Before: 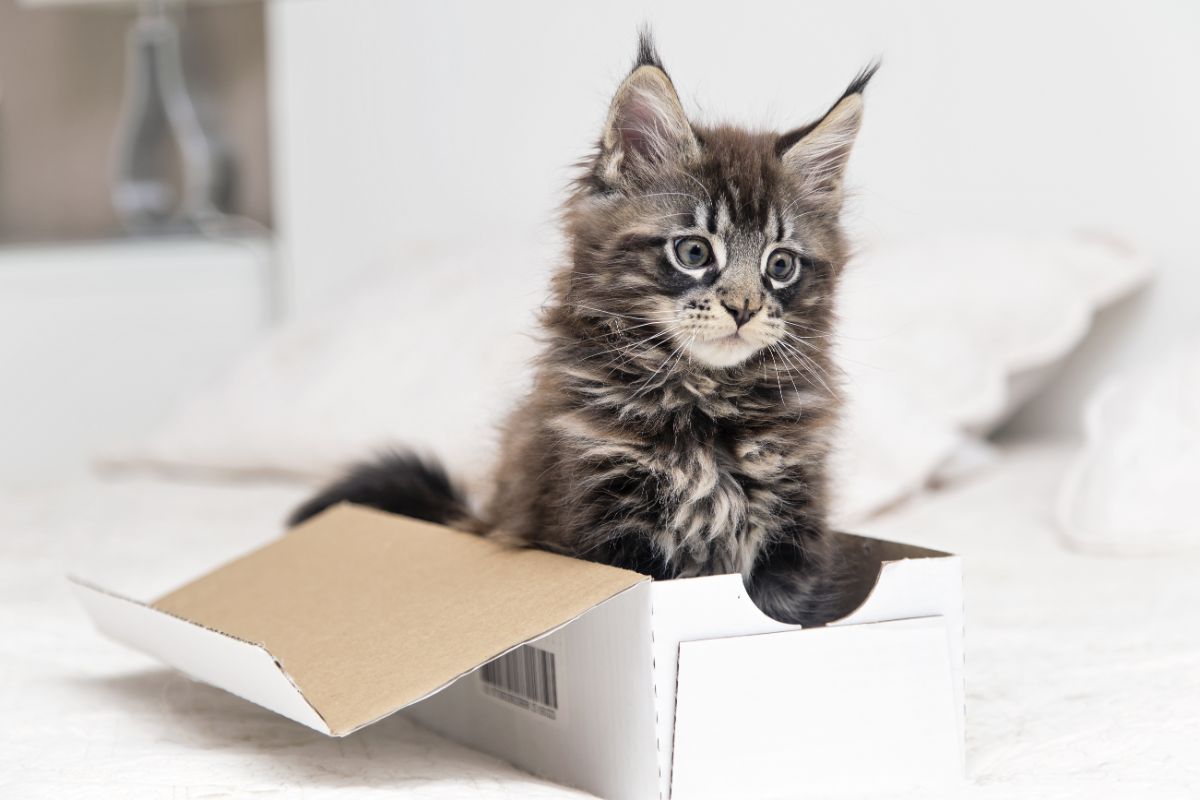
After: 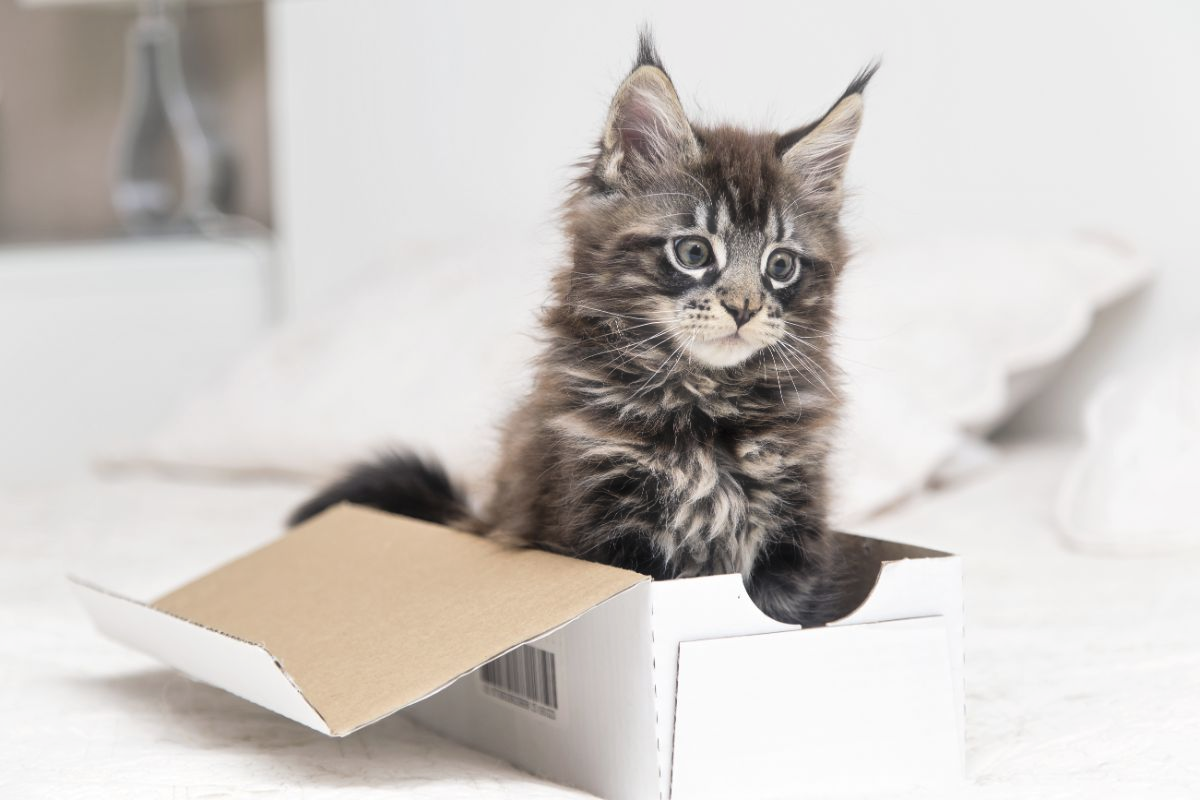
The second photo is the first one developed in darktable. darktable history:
tone equalizer: on, module defaults
haze removal: strength -0.105, compatibility mode true, adaptive false
